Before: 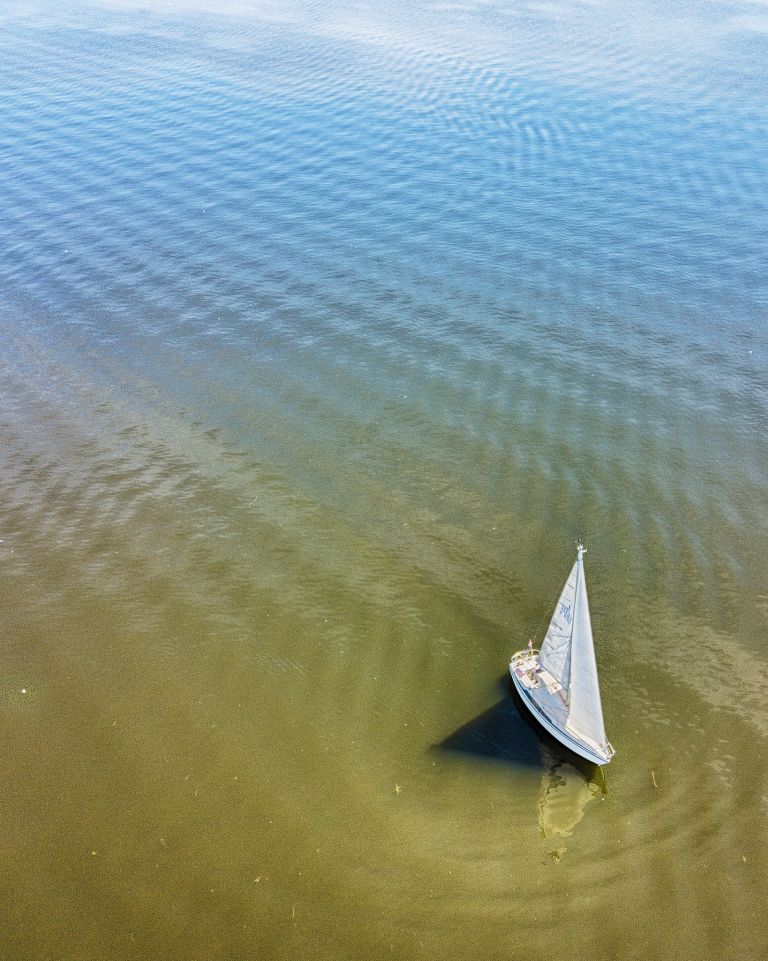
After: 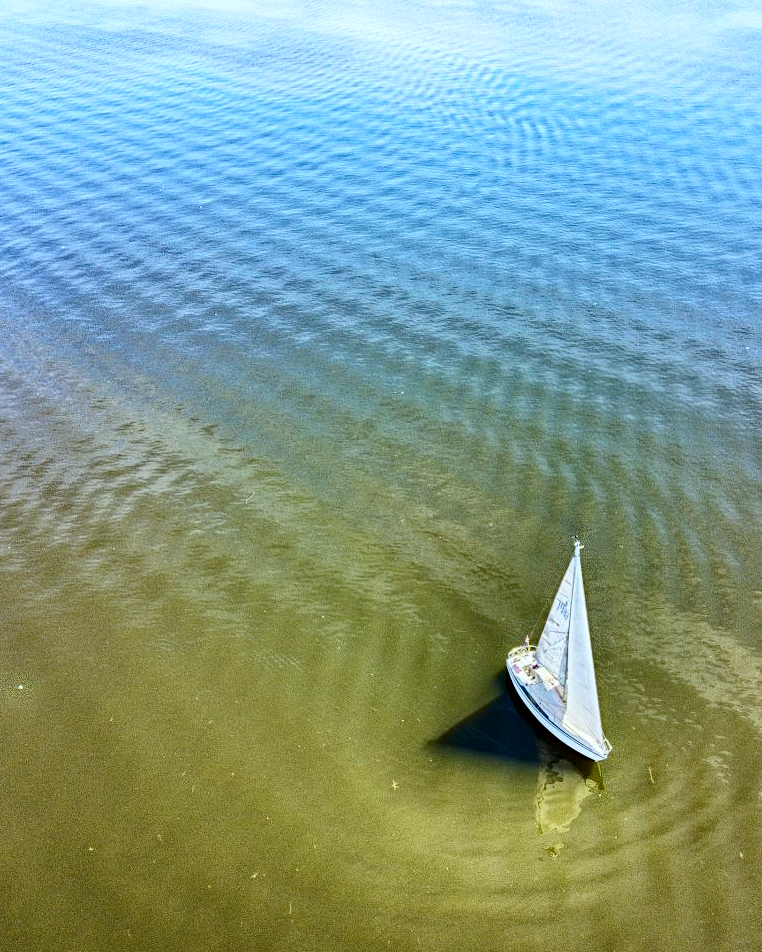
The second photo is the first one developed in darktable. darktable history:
exposure: exposure 0.197 EV, compensate highlight preservation false
crop: left 0.434%, top 0.485%, right 0.244%, bottom 0.386%
white balance: red 0.925, blue 1.046
contrast brightness saturation: contrast 0.22
haze removal: strength 0.4, distance 0.22, compatibility mode true, adaptive false
